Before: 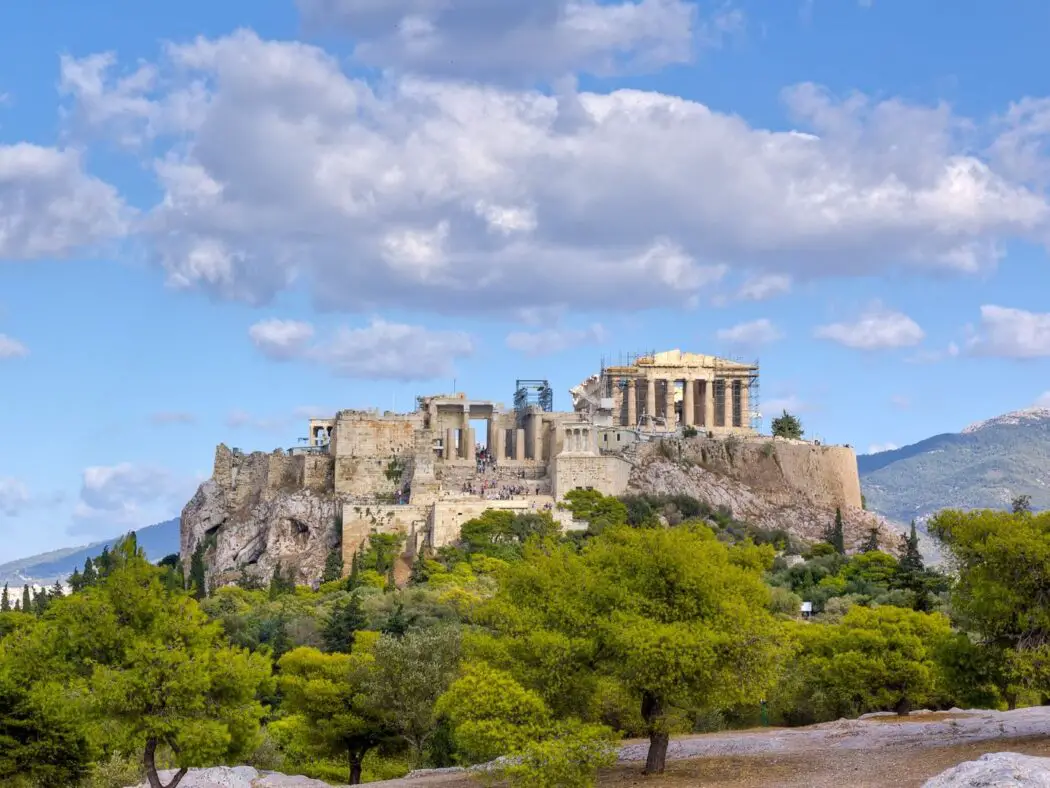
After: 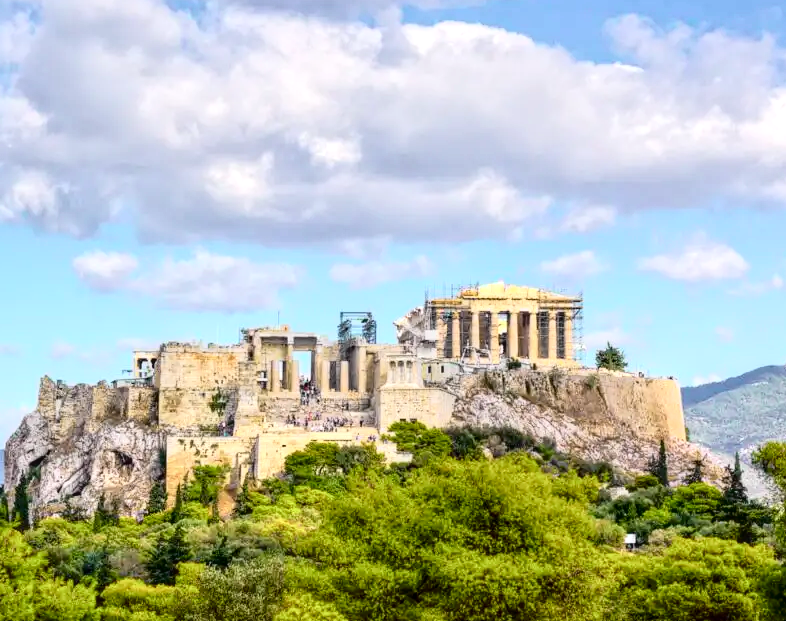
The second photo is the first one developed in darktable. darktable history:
tone curve: curves: ch0 [(0, 0.022) (0.177, 0.086) (0.392, 0.438) (0.704, 0.844) (0.858, 0.938) (1, 0.981)]; ch1 [(0, 0) (0.402, 0.36) (0.476, 0.456) (0.498, 0.497) (0.518, 0.521) (0.58, 0.598) (0.619, 0.65) (0.692, 0.737) (1, 1)]; ch2 [(0, 0) (0.415, 0.438) (0.483, 0.499) (0.503, 0.503) (0.526, 0.532) (0.563, 0.604) (0.626, 0.697) (0.699, 0.753) (0.997, 0.858)], color space Lab, independent channels
crop: left 16.768%, top 8.653%, right 8.362%, bottom 12.485%
local contrast: highlights 99%, shadows 86%, detail 160%, midtone range 0.2
